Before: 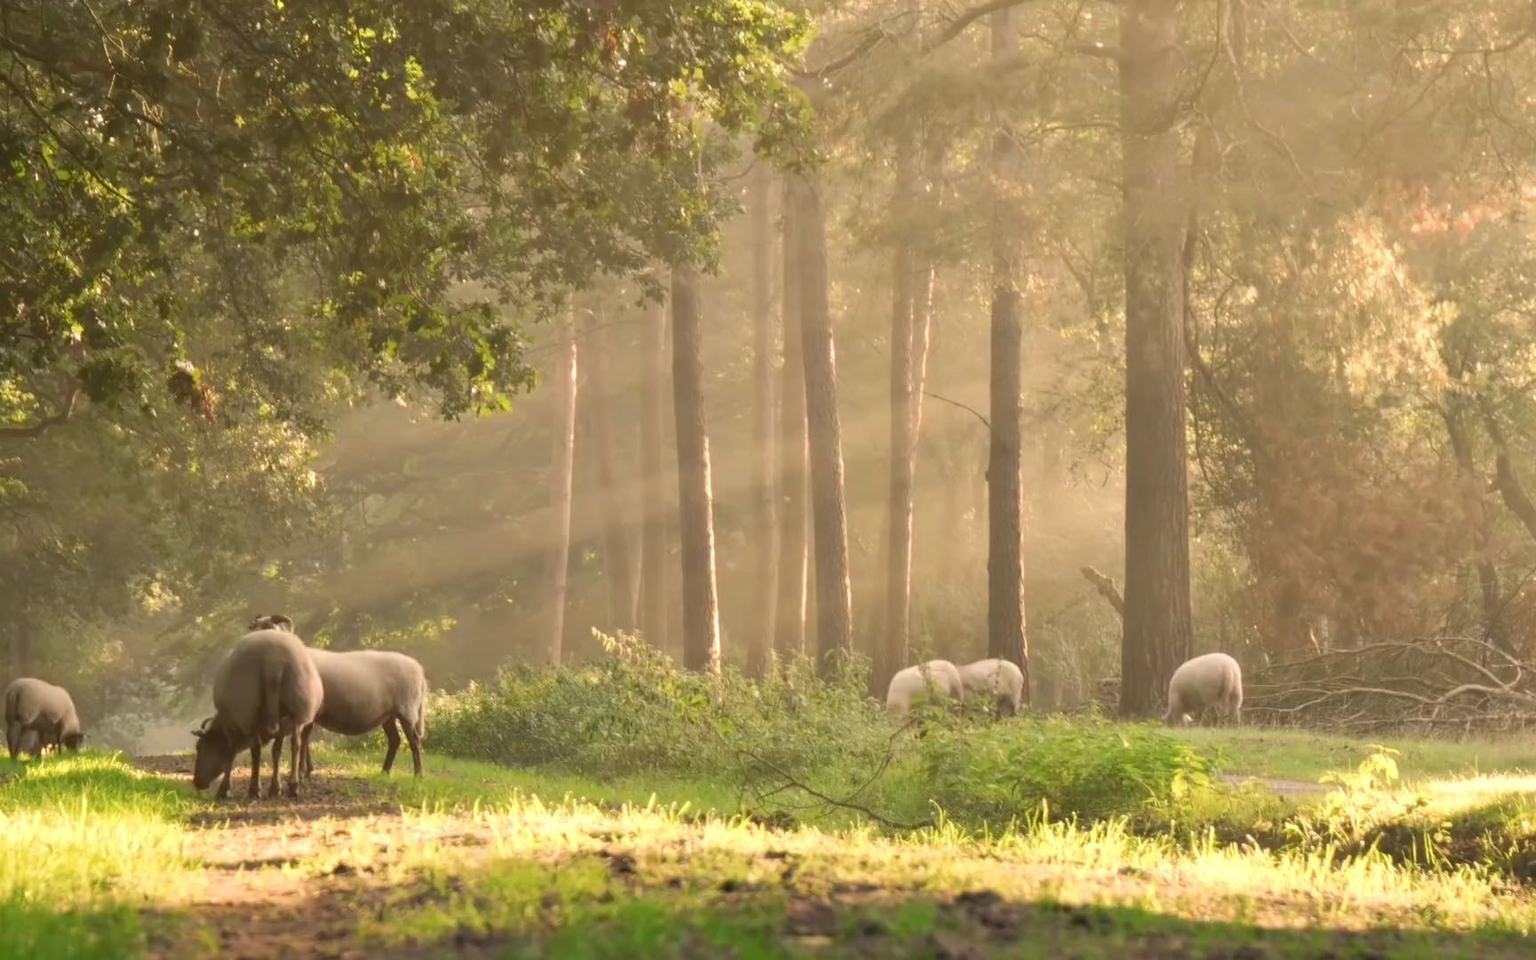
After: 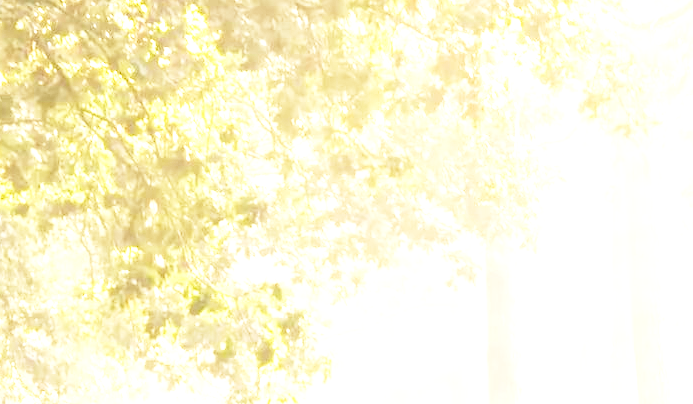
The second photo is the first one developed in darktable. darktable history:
base curve: curves: ch0 [(0, 0) (0.028, 0.03) (0.121, 0.232) (0.46, 0.748) (0.859, 0.968) (1, 1)], preserve colors none
exposure: black level correction 0.001, exposure 2.549 EV, compensate highlight preservation false
crop: left 15.667%, top 5.448%, right 44.221%, bottom 57.114%
local contrast: detail 130%
color calibration: illuminant as shot in camera, x 0.358, y 0.373, temperature 4628.91 K
